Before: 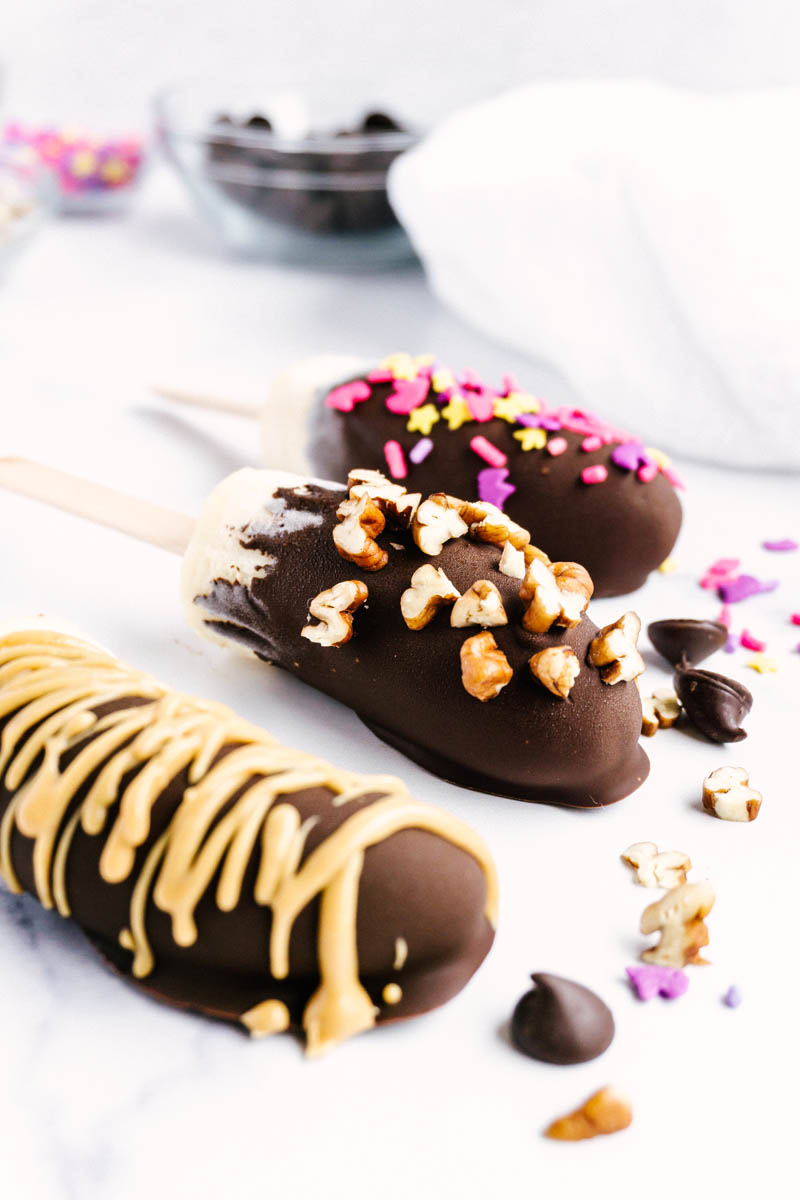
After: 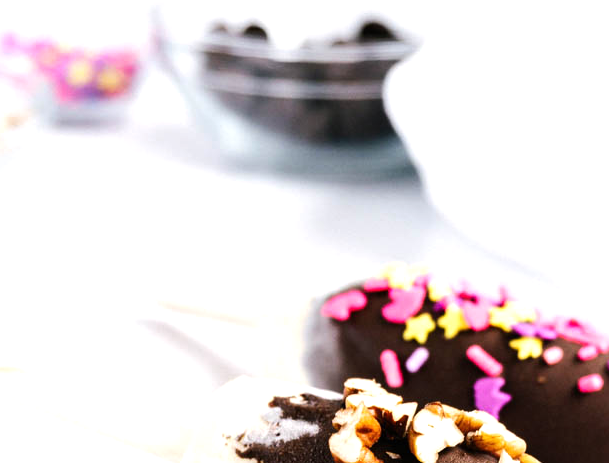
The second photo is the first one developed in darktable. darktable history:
crop: left 0.553%, top 7.628%, right 23.321%, bottom 53.769%
tone equalizer: -8 EV -0.386 EV, -7 EV -0.386 EV, -6 EV -0.33 EV, -5 EV -0.226 EV, -3 EV 0.236 EV, -2 EV 0.349 EV, -1 EV 0.371 EV, +0 EV 0.422 EV, edges refinement/feathering 500, mask exposure compensation -1.57 EV, preserve details guided filter
